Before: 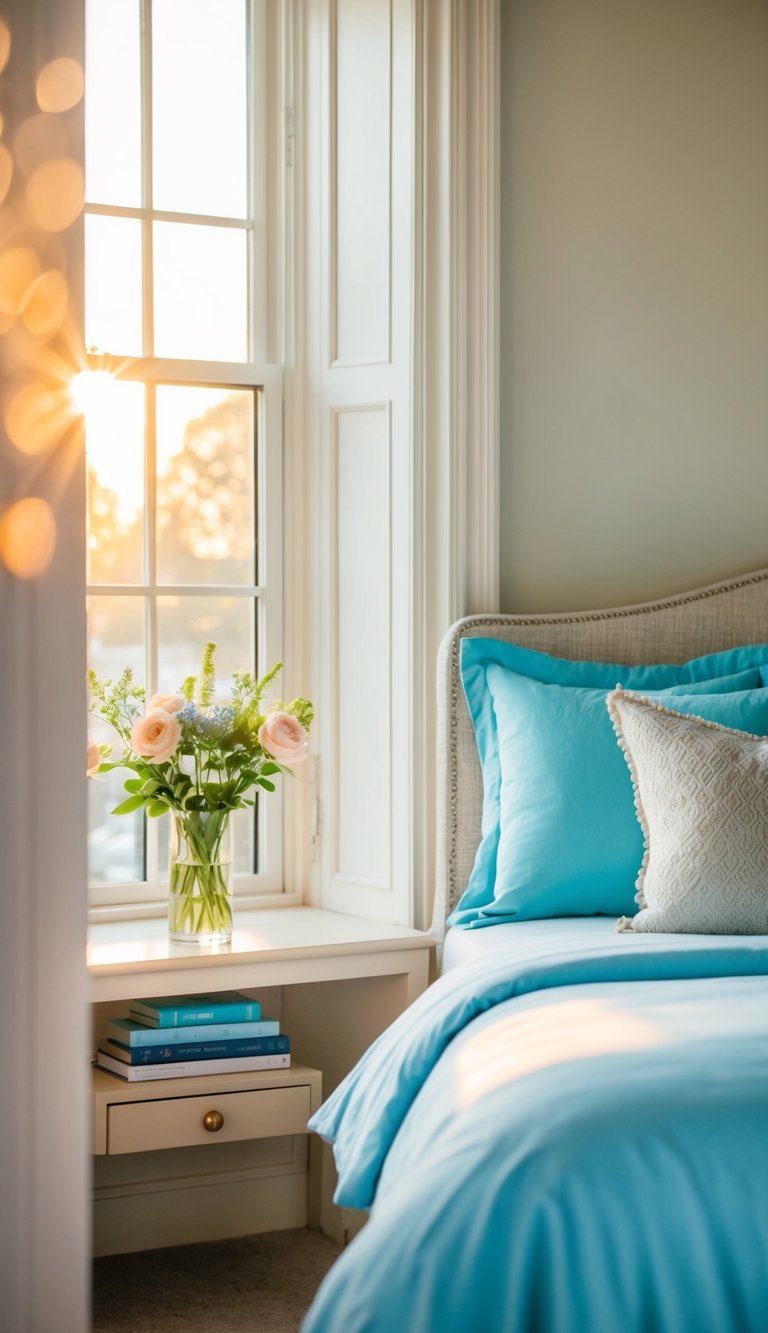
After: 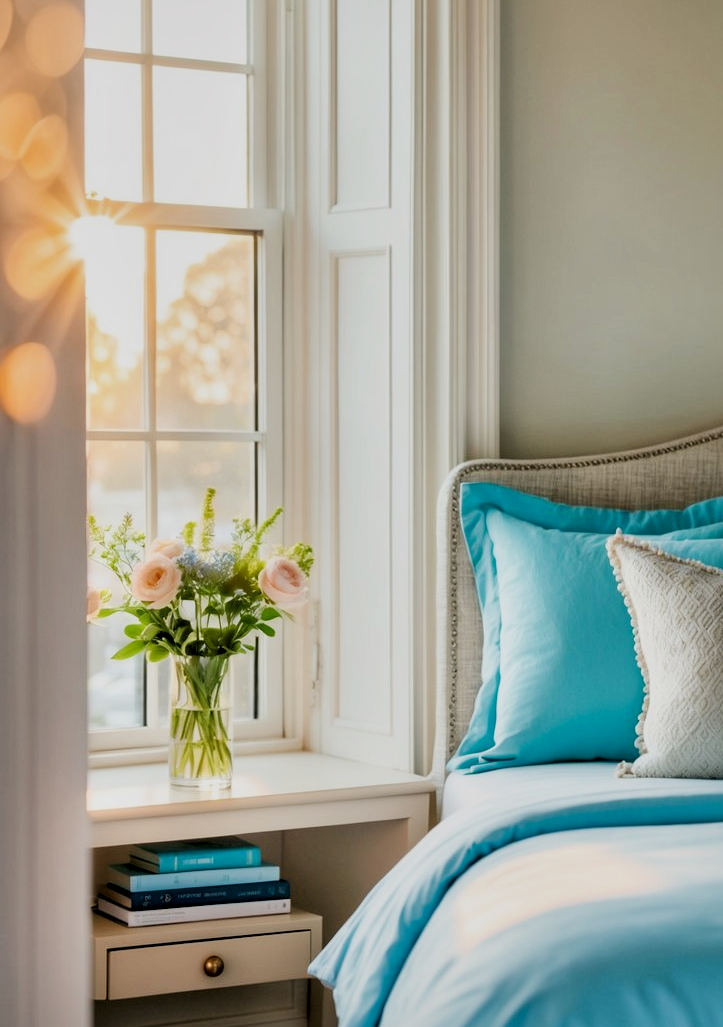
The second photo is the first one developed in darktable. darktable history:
local contrast: mode bilateral grid, contrast 20, coarseness 50, detail 161%, midtone range 0.2
crop and rotate: angle 0.03°, top 11.643%, right 5.651%, bottom 11.189%
filmic rgb: black relative exposure -4.14 EV, white relative exposure 5.1 EV, hardness 2.11, contrast 1.165
